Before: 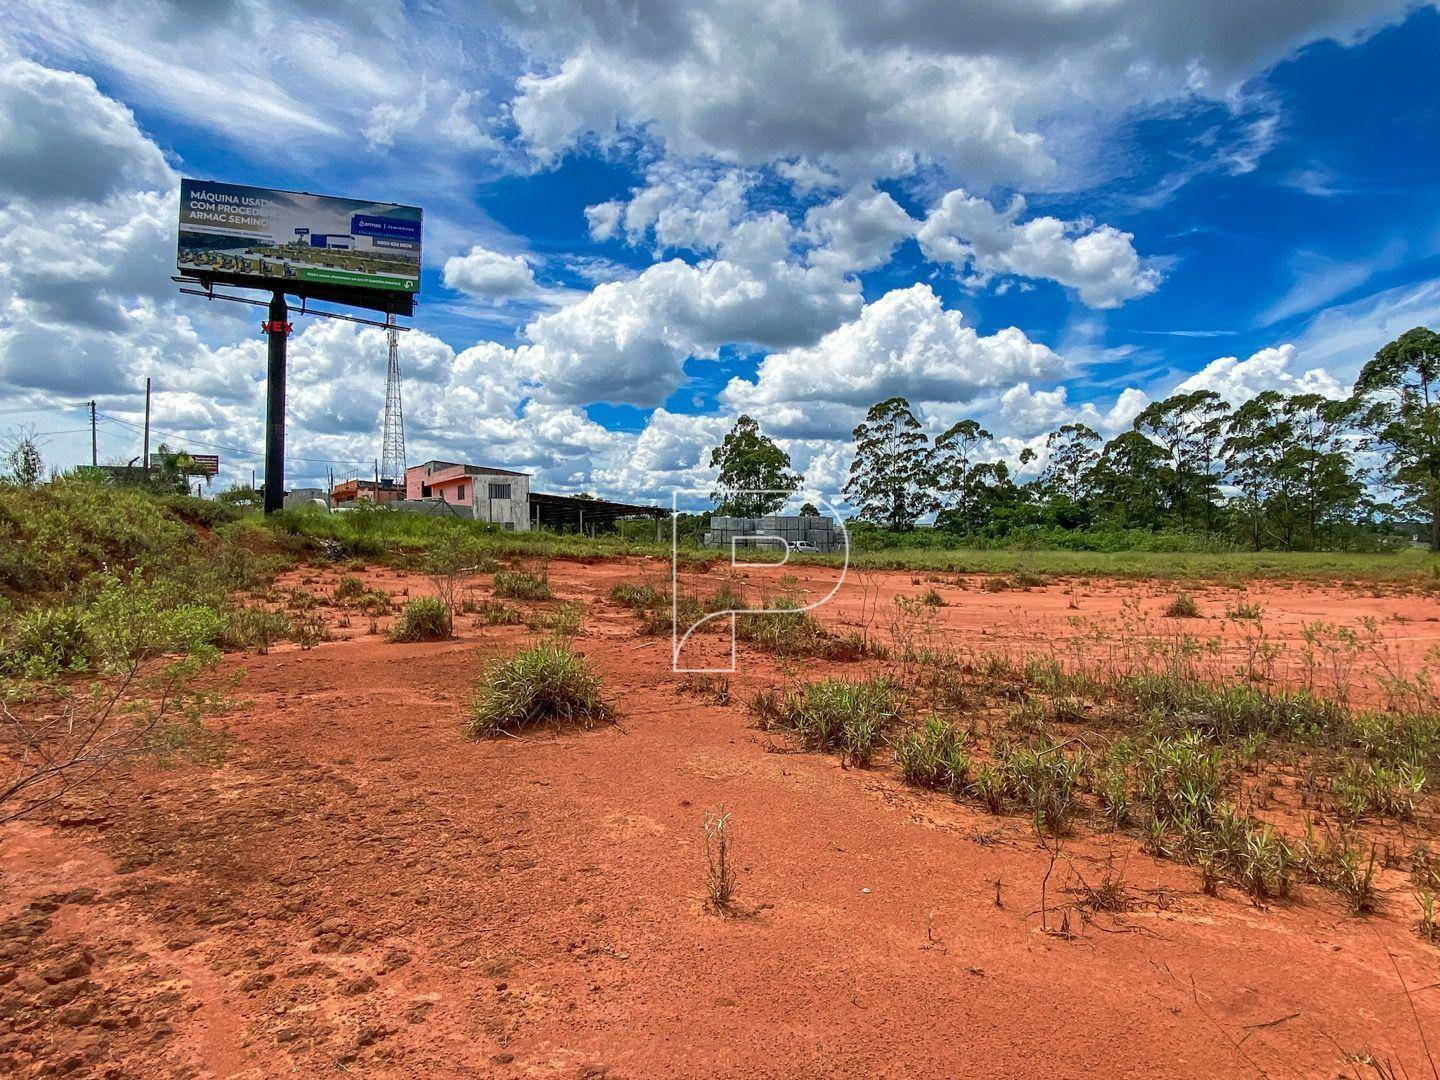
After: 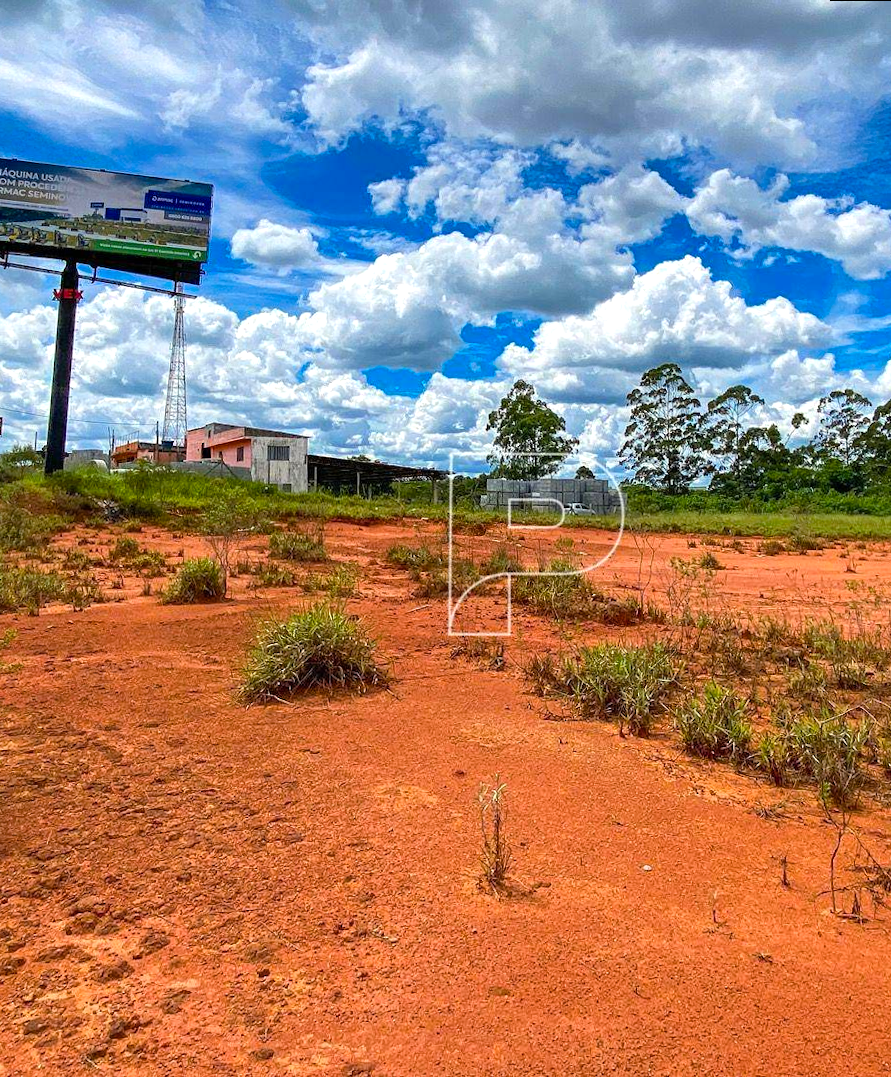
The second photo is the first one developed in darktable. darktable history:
shadows and highlights: radius 44.78, white point adjustment 6.64, compress 79.65%, highlights color adjustment 78.42%, soften with gaussian
rotate and perspective: rotation 0.215°, lens shift (vertical) -0.139, crop left 0.069, crop right 0.939, crop top 0.002, crop bottom 0.996
color balance rgb: linear chroma grading › global chroma 8.33%, perceptual saturation grading › global saturation 18.52%, global vibrance 7.87%
crop and rotate: left 12.673%, right 20.66%
